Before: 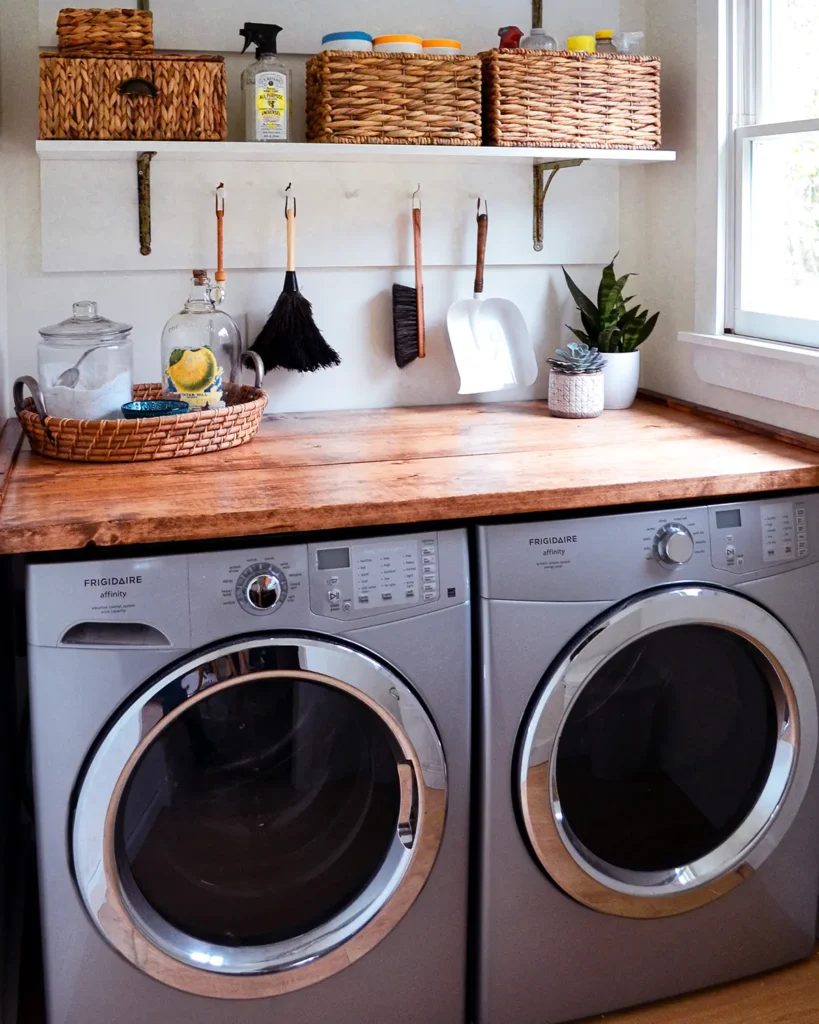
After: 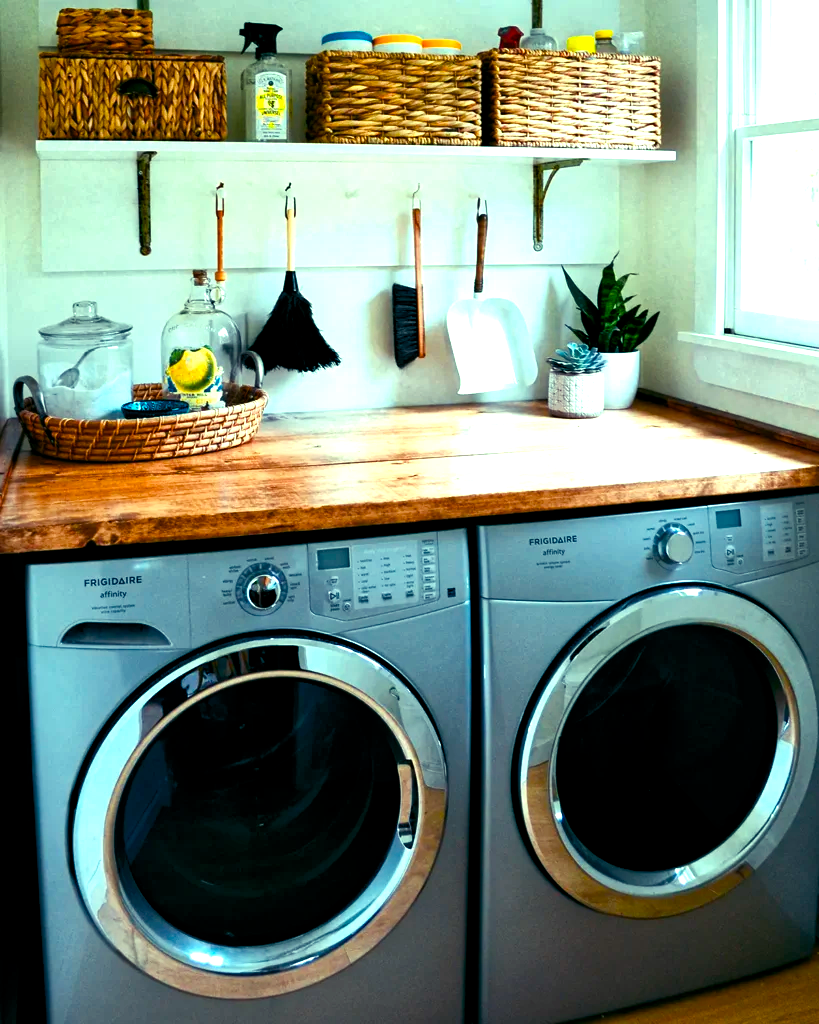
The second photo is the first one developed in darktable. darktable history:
color zones: curves: ch0 [(0, 0.613) (0.01, 0.613) (0.245, 0.448) (0.498, 0.529) (0.642, 0.665) (0.879, 0.777) (0.99, 0.613)]; ch1 [(0, 0) (0.143, 0) (0.286, 0) (0.429, 0) (0.571, 0) (0.714, 0) (0.857, 0)], mix -121.96%
color balance rgb: shadows lift › luminance -7.7%, shadows lift › chroma 2.13%, shadows lift › hue 165.27°, power › luminance -7.77%, power › chroma 1.1%, power › hue 215.88°, highlights gain › luminance 15.15%, highlights gain › chroma 7%, highlights gain › hue 125.57°, global offset › luminance -0.33%, global offset › chroma 0.11%, global offset › hue 165.27°, perceptual saturation grading › global saturation 24.42%, perceptual saturation grading › highlights -24.42%, perceptual saturation grading › mid-tones 24.42%, perceptual saturation grading › shadows 40%, perceptual brilliance grading › global brilliance -5%, perceptual brilliance grading › highlights 24.42%, perceptual brilliance grading › mid-tones 7%, perceptual brilliance grading › shadows -5%
